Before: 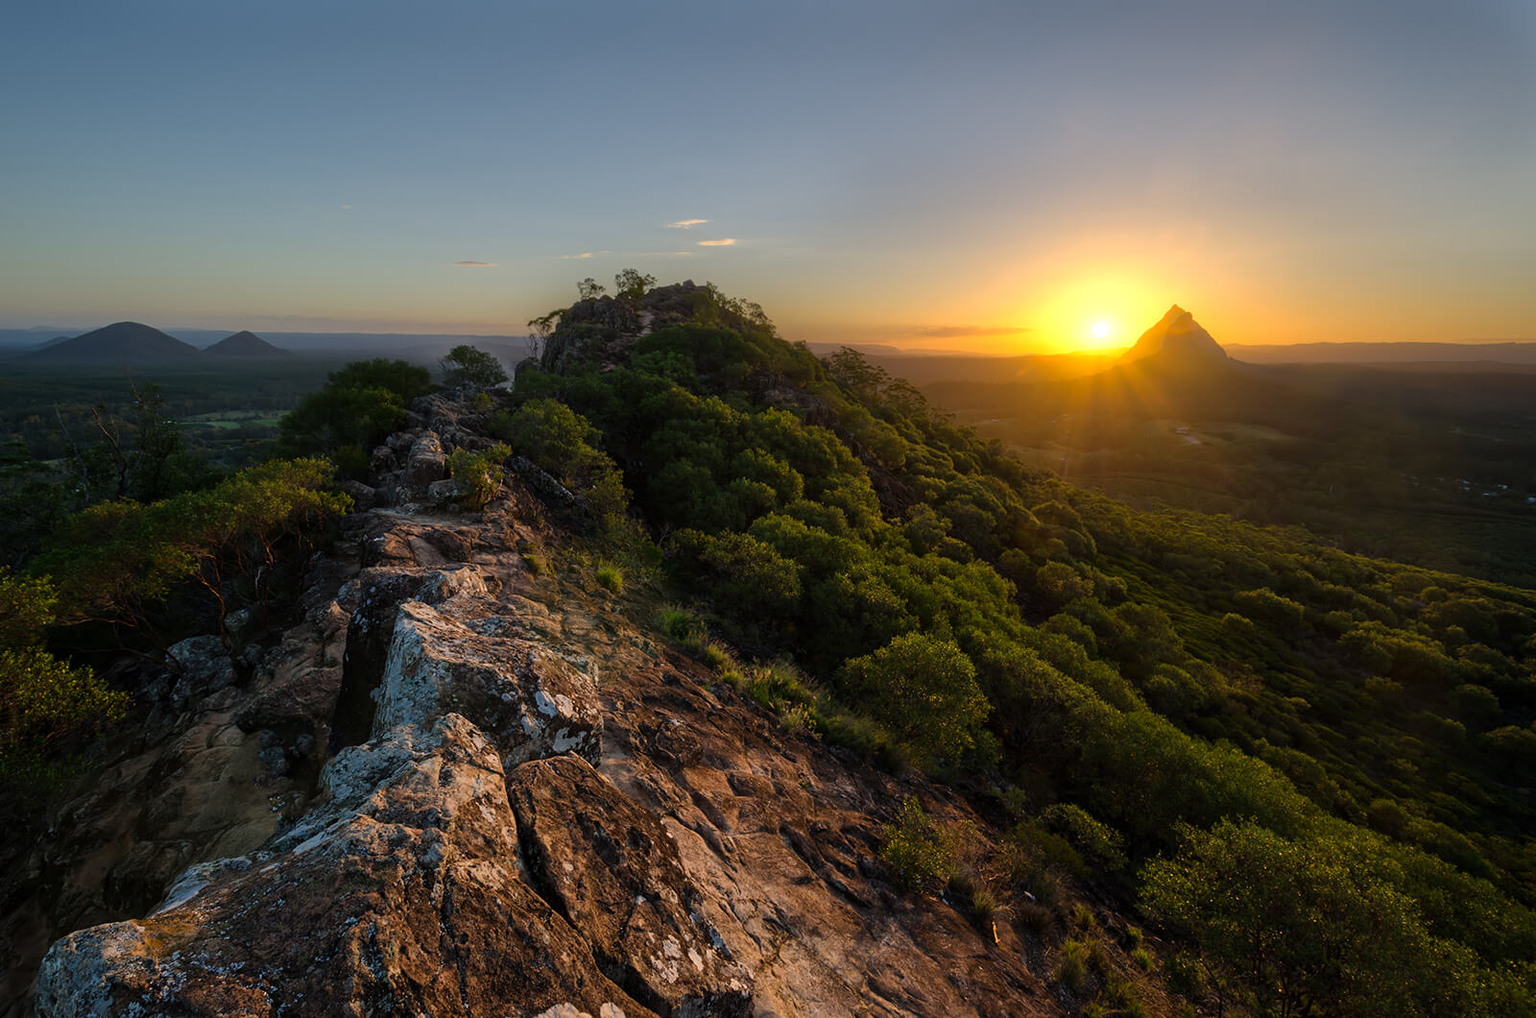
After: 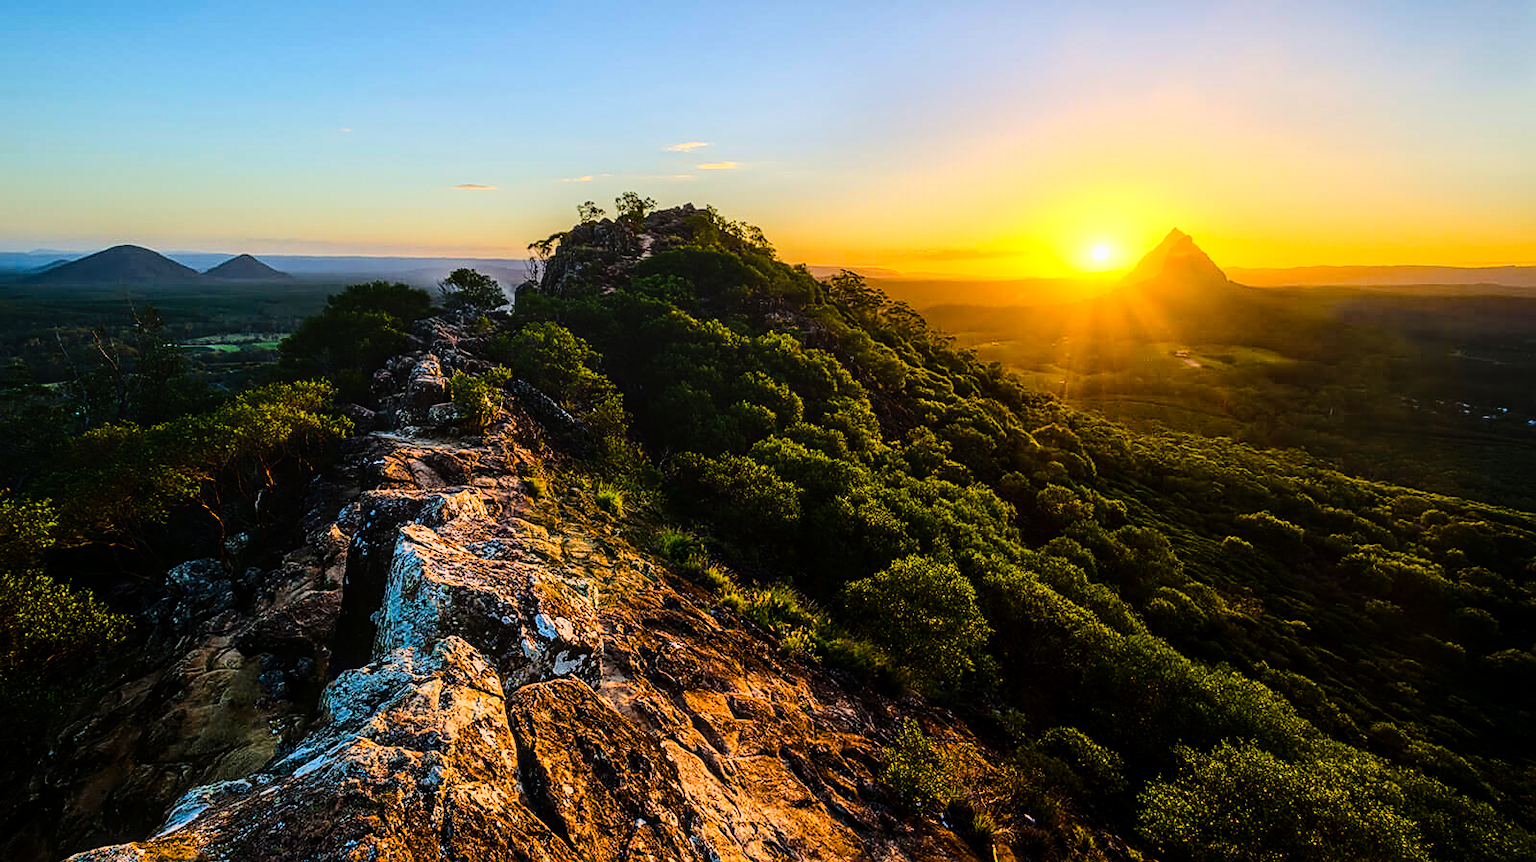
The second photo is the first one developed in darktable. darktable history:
color balance rgb: perceptual saturation grading › global saturation 20%, perceptual saturation grading › highlights -24.867%, perceptual saturation grading › shadows 50.429%, global vibrance 41.756%
base curve: curves: ch0 [(0, 0) (0, 0) (0.002, 0.001) (0.008, 0.003) (0.019, 0.011) (0.037, 0.037) (0.064, 0.11) (0.102, 0.232) (0.152, 0.379) (0.216, 0.524) (0.296, 0.665) (0.394, 0.789) (0.512, 0.881) (0.651, 0.945) (0.813, 0.986) (1, 1)]
crop: top 7.57%, bottom 7.704%
sharpen: on, module defaults
local contrast: on, module defaults
